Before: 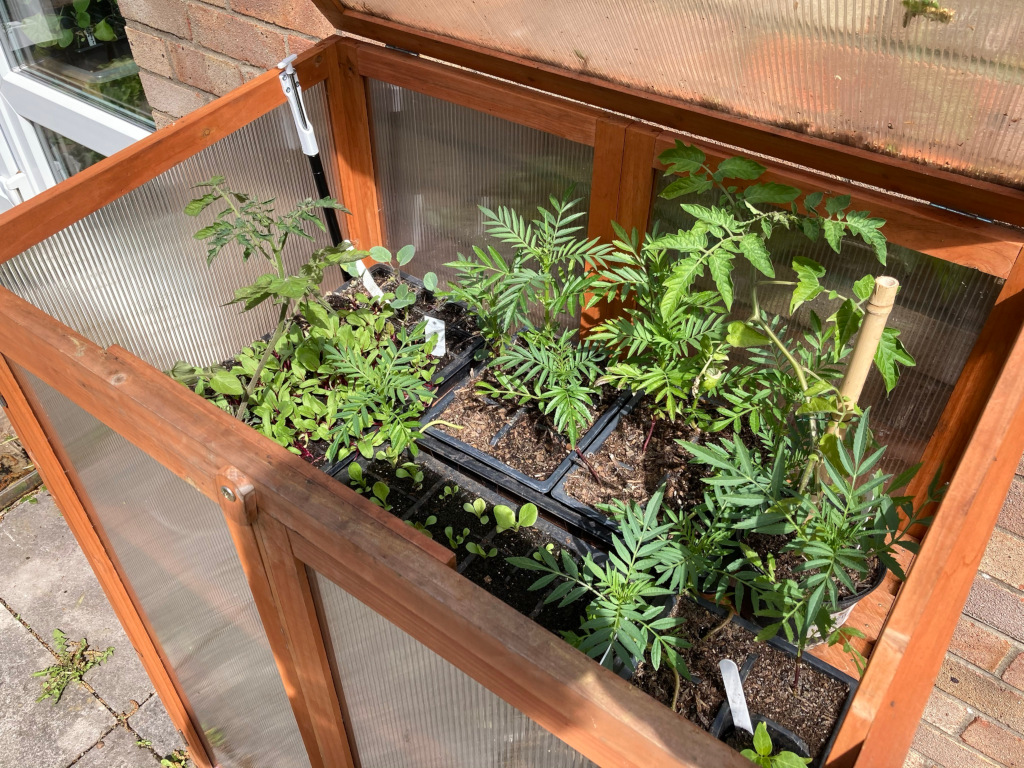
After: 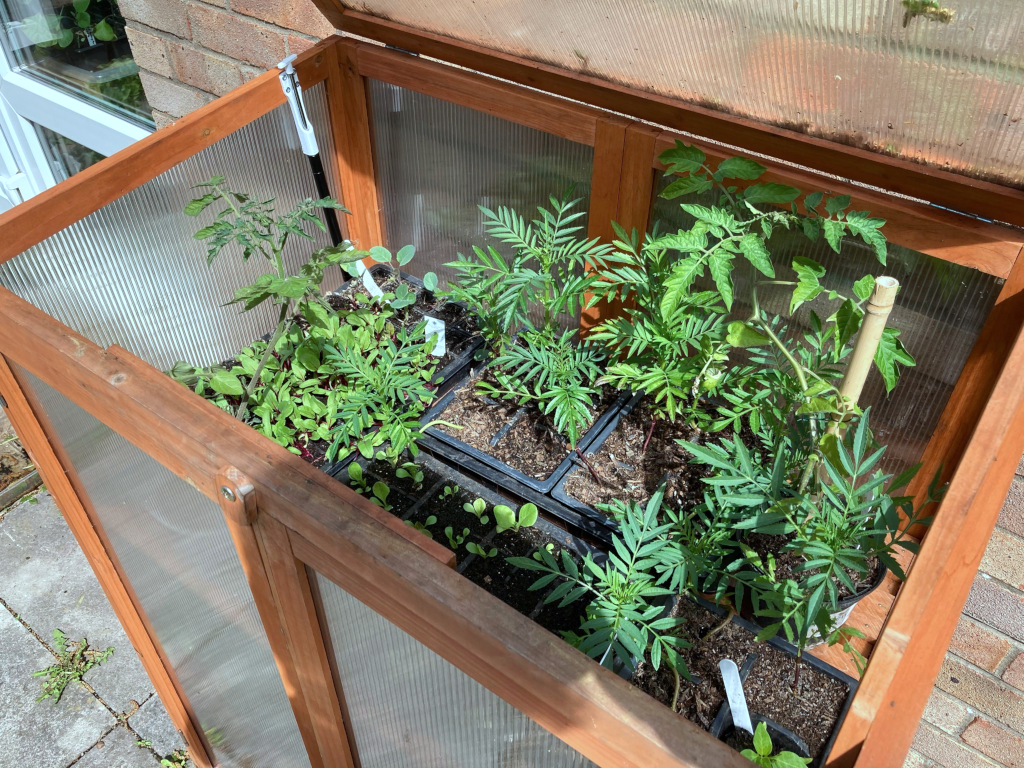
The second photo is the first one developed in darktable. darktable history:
color calibration: x 0.37, y 0.382, temperature 4313.32 K
color correction: highlights a* -6.69, highlights b* 0.49
